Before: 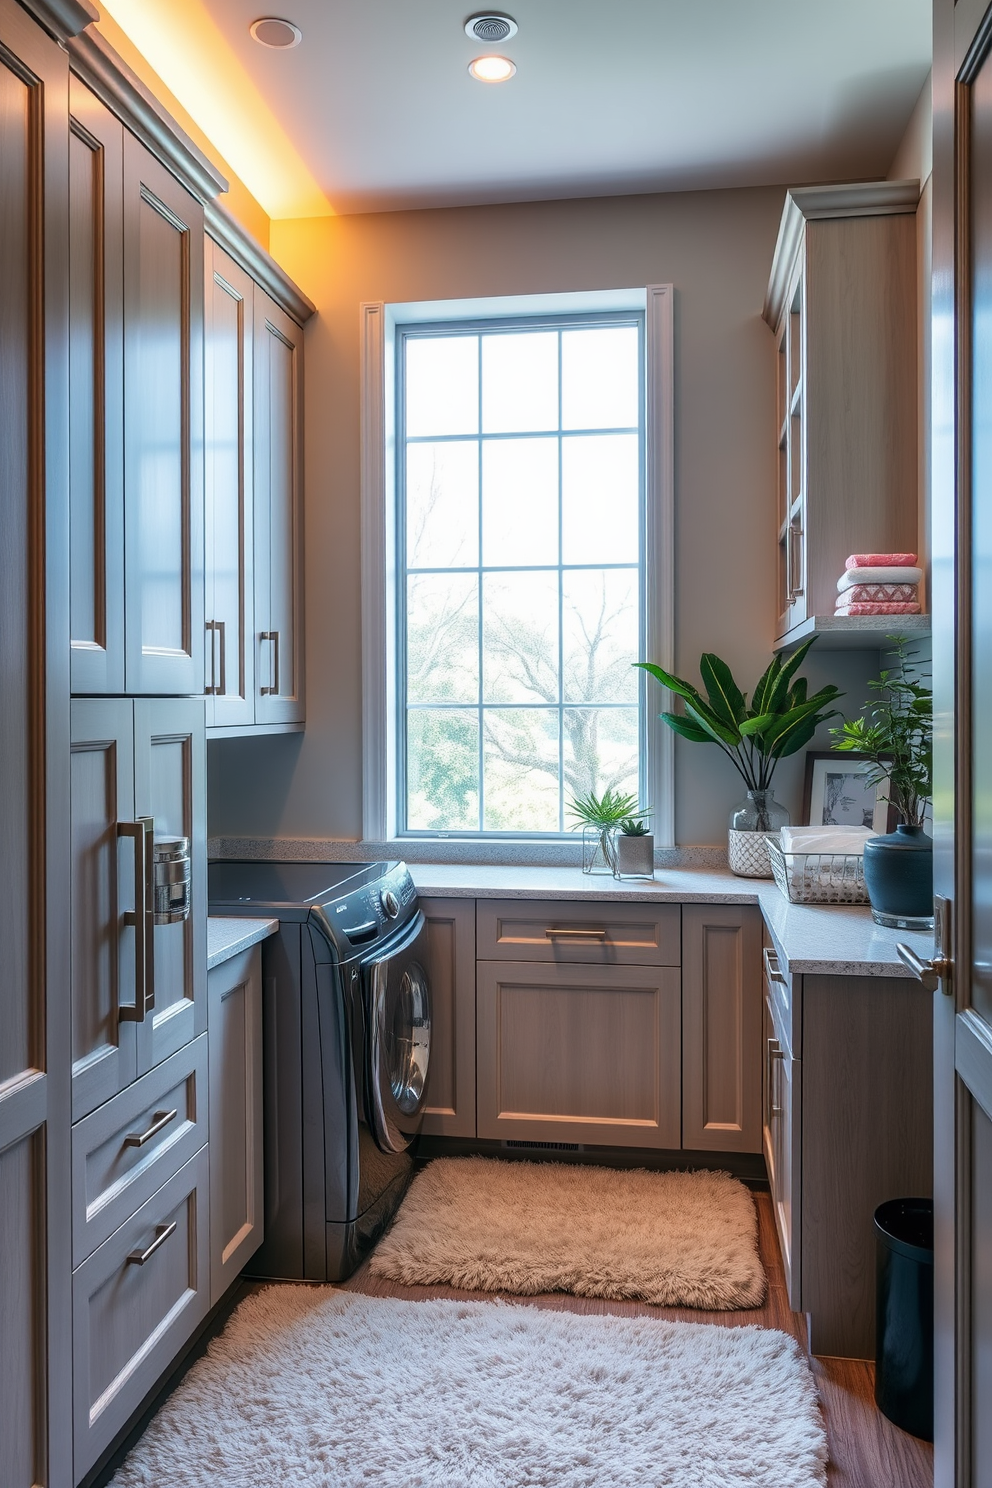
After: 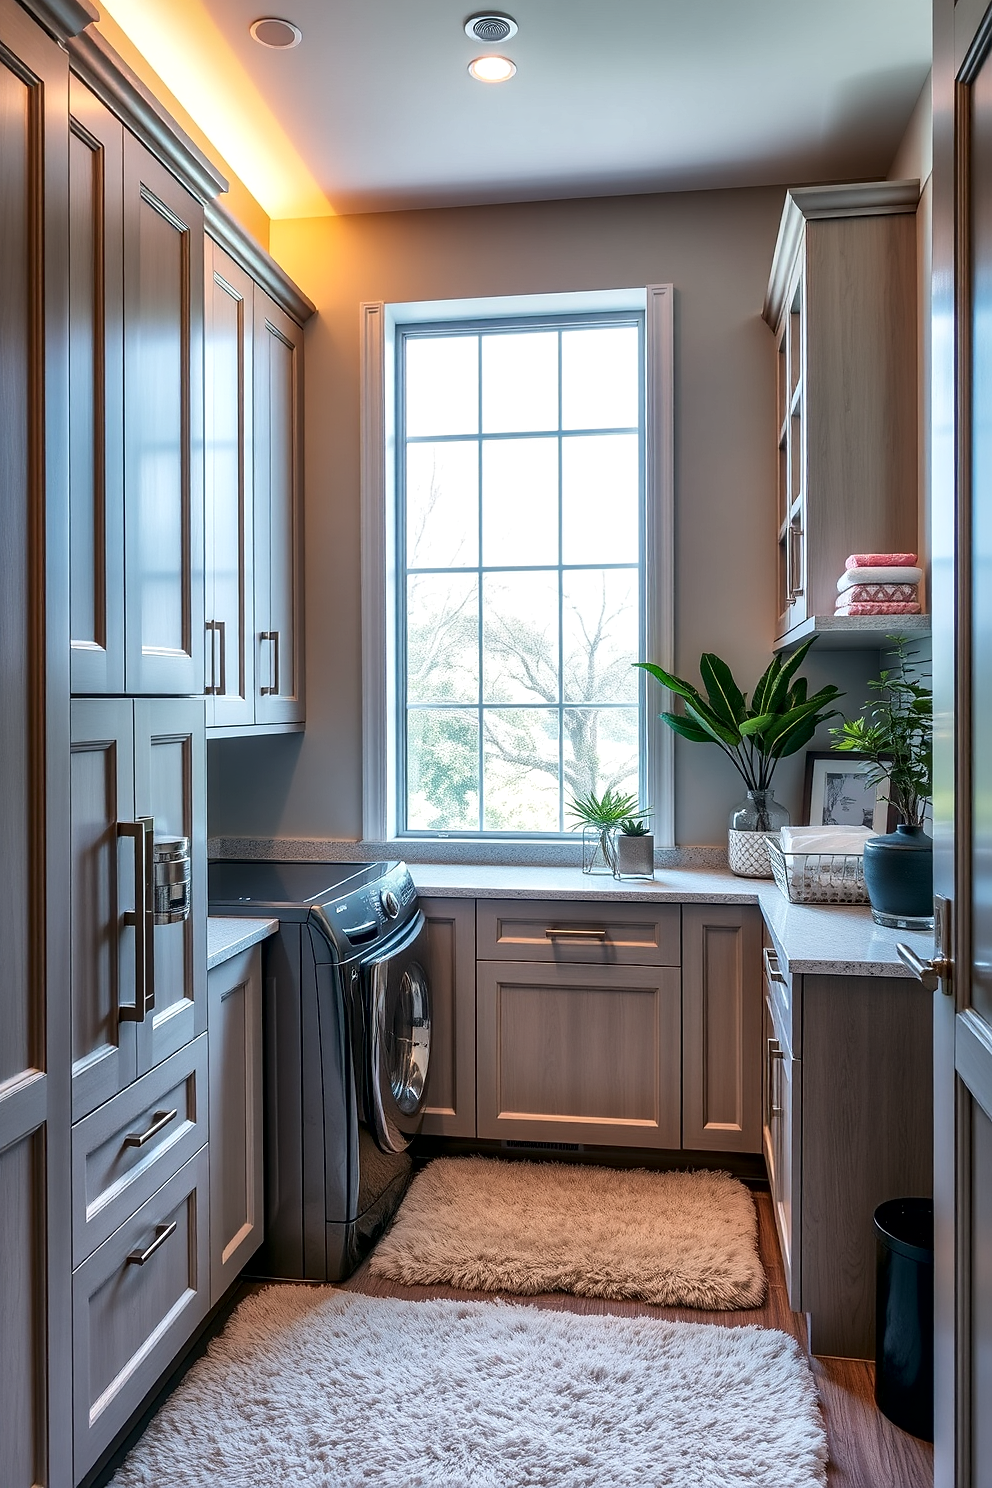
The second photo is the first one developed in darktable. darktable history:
sharpen: radius 1.006, threshold 0.863
local contrast: mode bilateral grid, contrast 20, coarseness 51, detail 161%, midtone range 0.2
